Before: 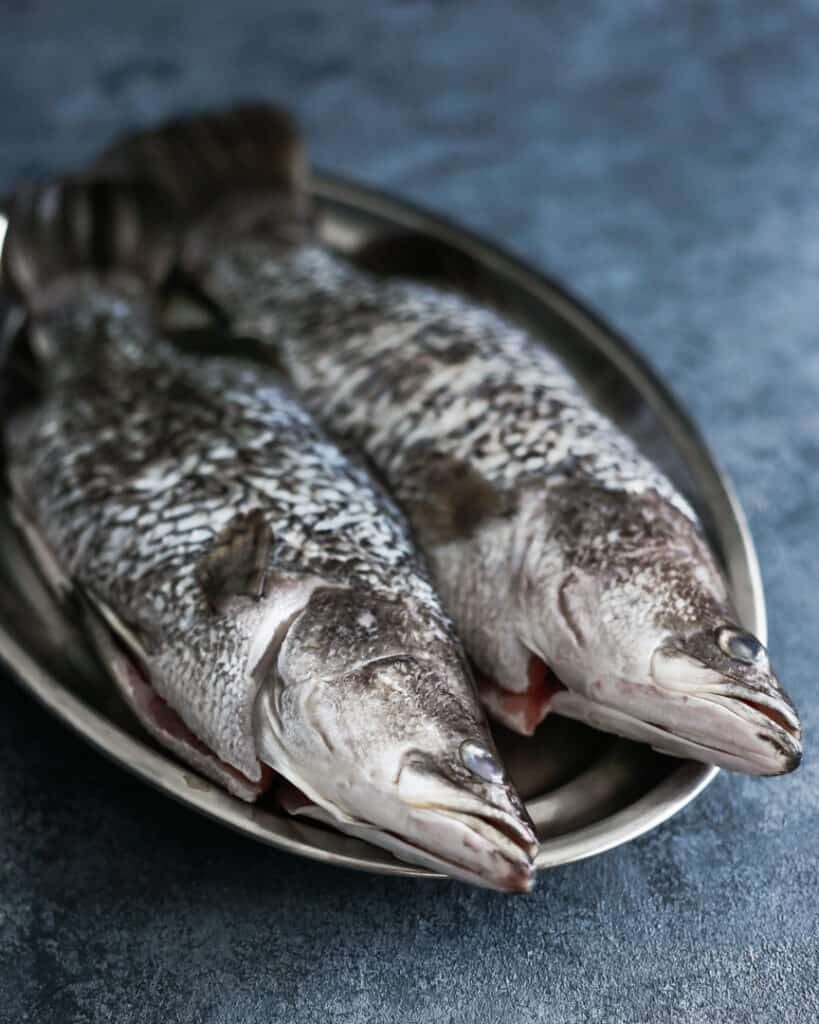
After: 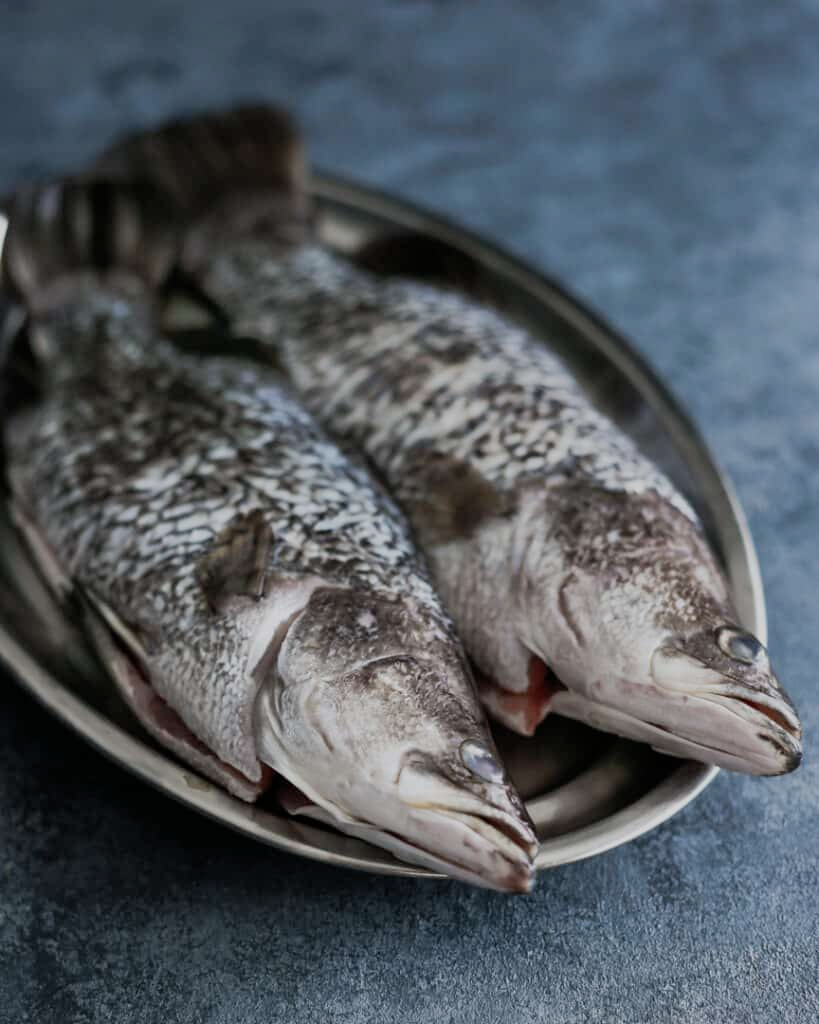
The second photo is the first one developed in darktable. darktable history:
filmic rgb: black relative exposure -15.1 EV, white relative exposure 3 EV, target black luminance 0%, hardness 9.29, latitude 98.36%, contrast 0.912, shadows ↔ highlights balance 0.722%
shadows and highlights: shadows 25.49, white point adjustment -3.15, highlights -30.06
